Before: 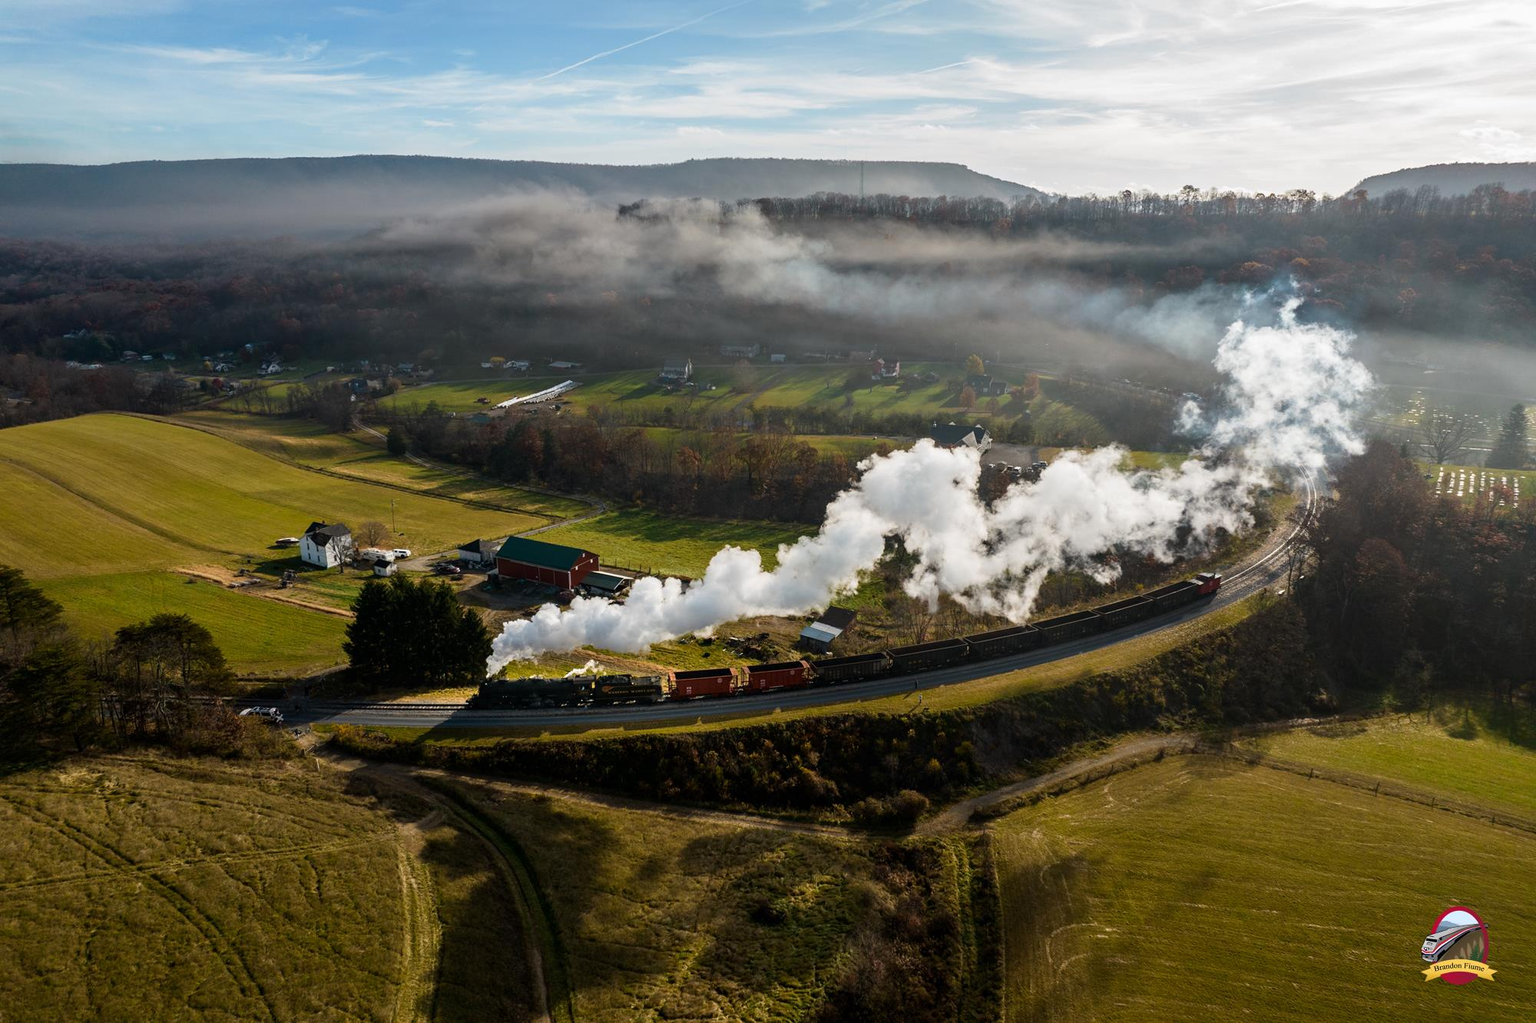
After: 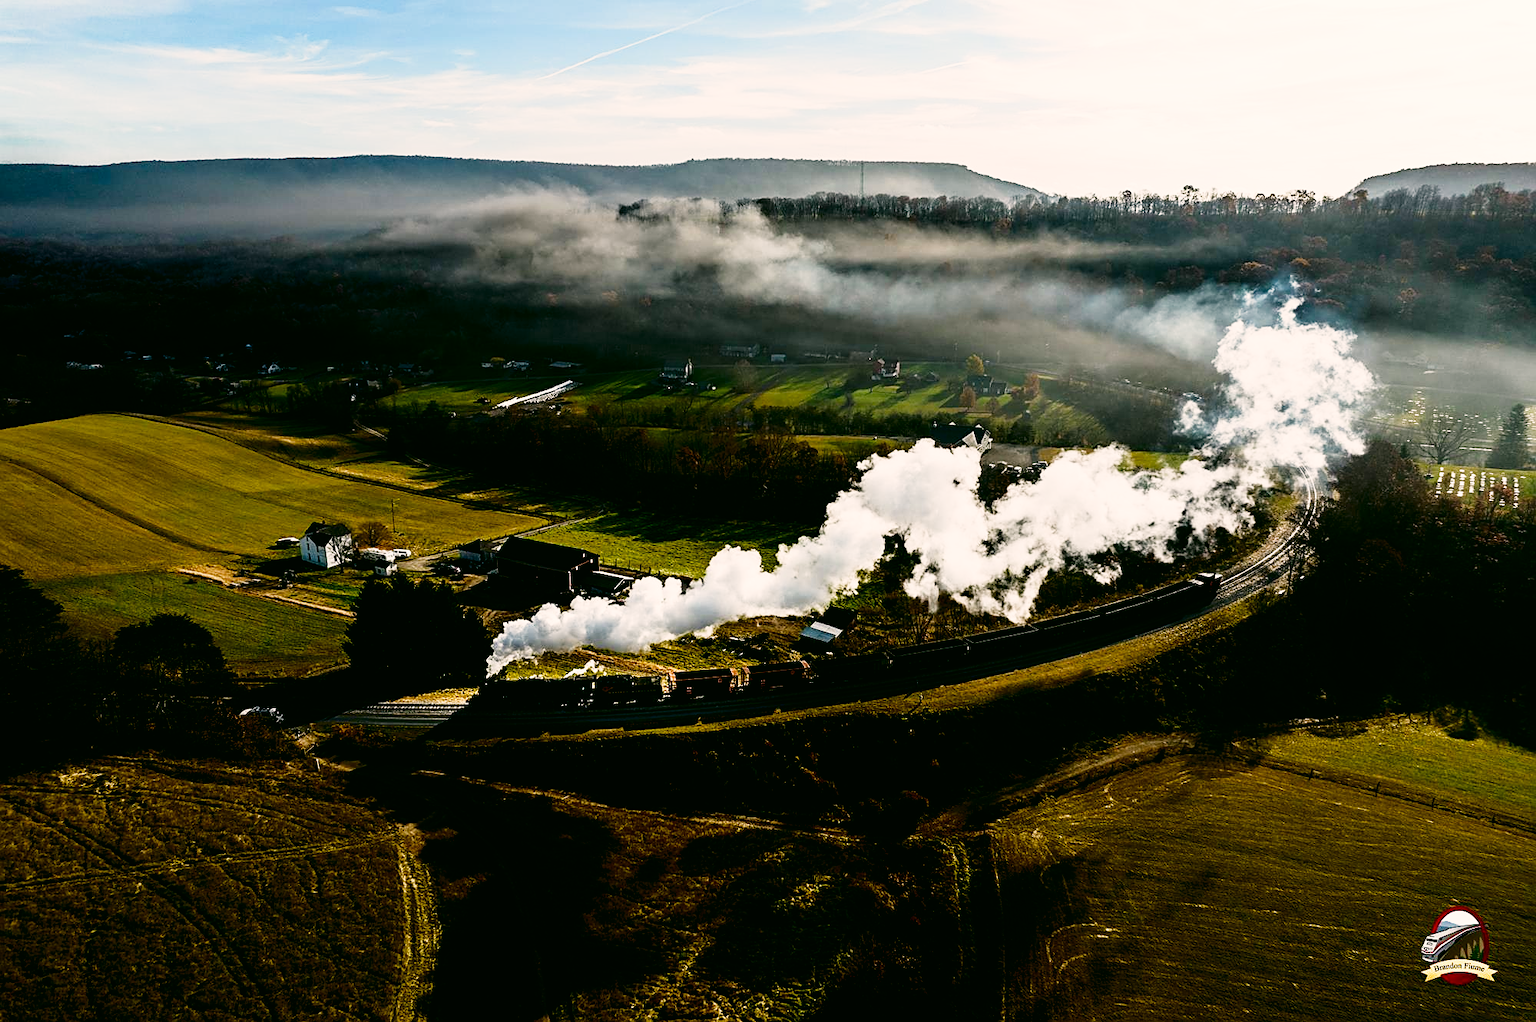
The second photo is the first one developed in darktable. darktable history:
shadows and highlights: shadows -60.55, white point adjustment -5.24, highlights 61.9
sharpen: on, module defaults
color correction: highlights a* 3.93, highlights b* 4.95, shadows a* -8.35, shadows b* 4.65
filmic rgb: black relative exposure -5.34 EV, white relative exposure 2.85 EV, dynamic range scaling -37.27%, hardness 4.01, contrast 1.617, highlights saturation mix -0.745%, preserve chrominance no, color science v5 (2021)
